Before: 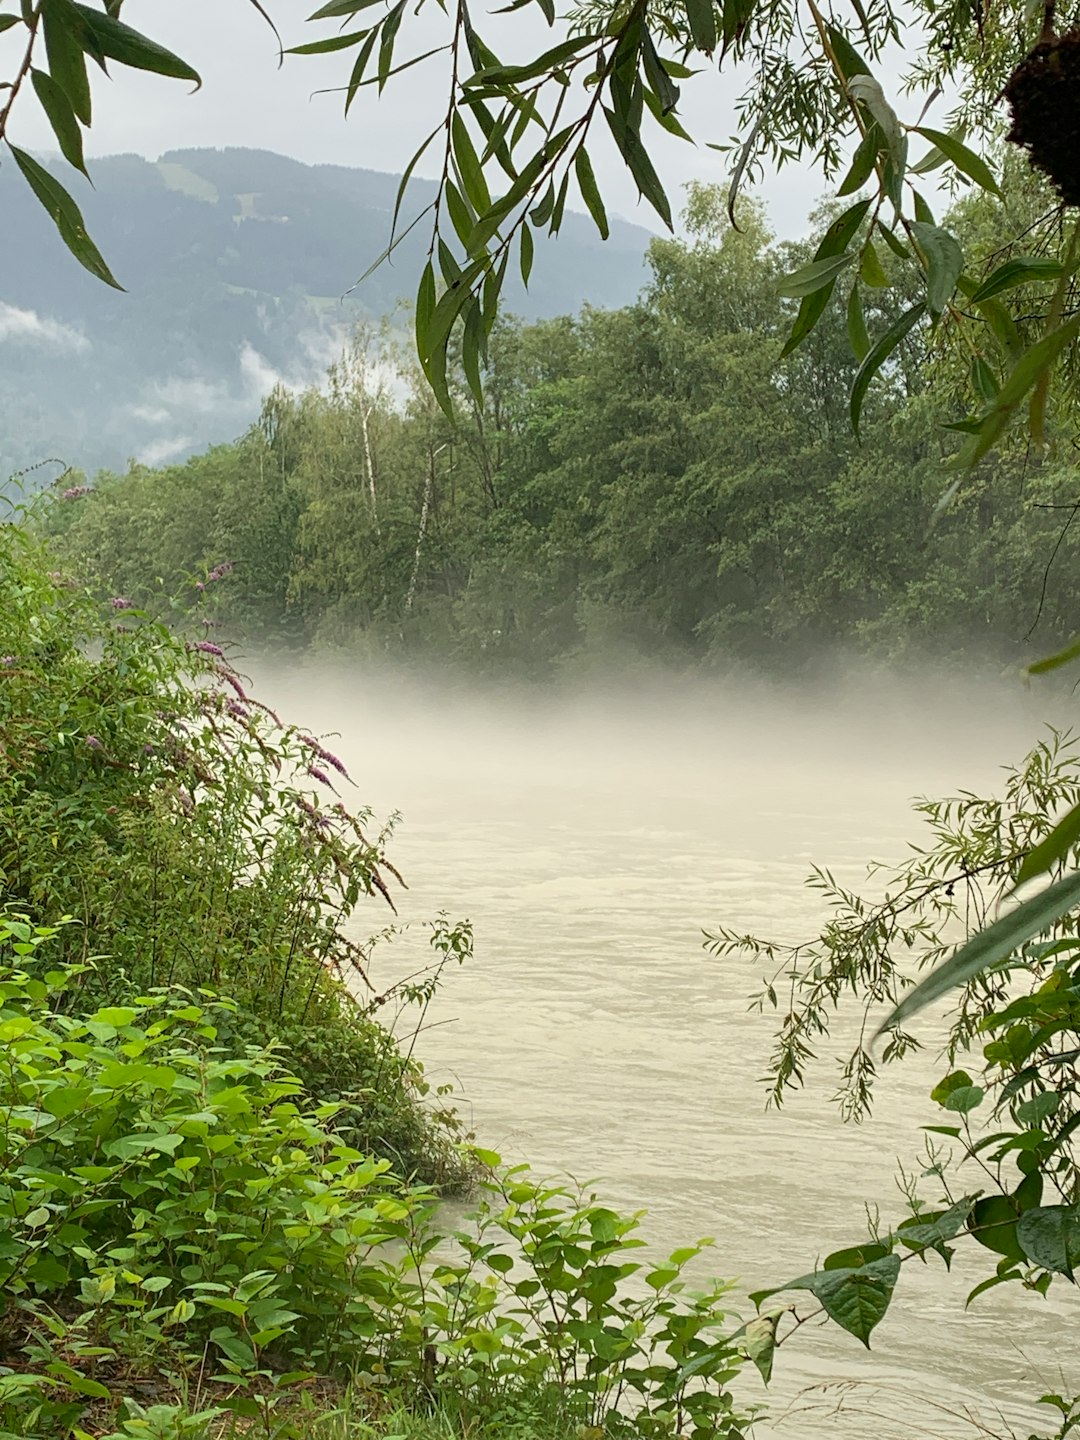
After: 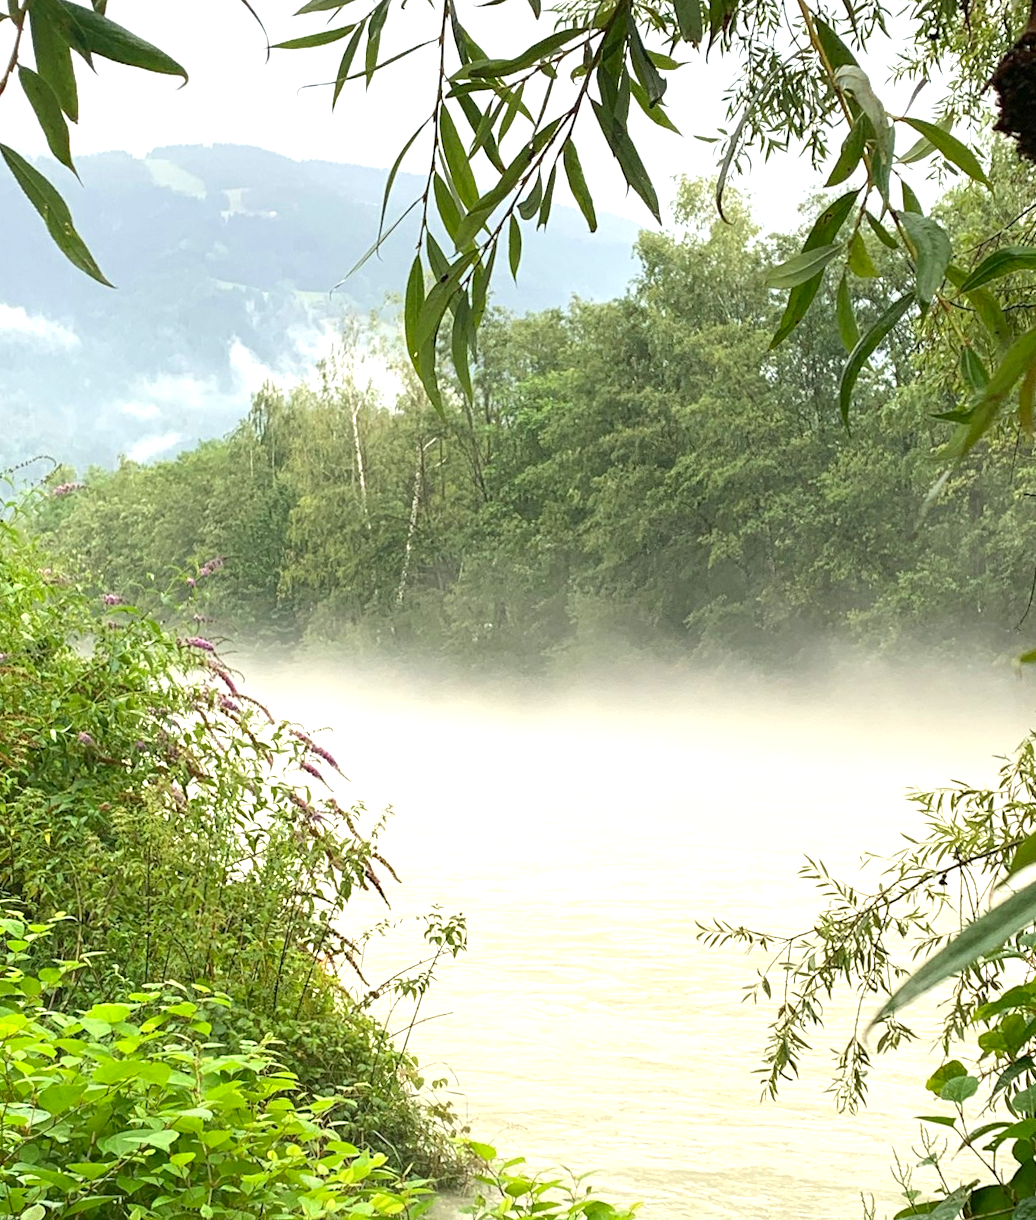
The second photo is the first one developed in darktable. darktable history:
color balance rgb: perceptual saturation grading › global saturation 4.136%
exposure: black level correction 0, exposure 0.893 EV, compensate highlight preservation false
crop and rotate: angle 0.445°, left 0.316%, right 2.723%, bottom 14.349%
